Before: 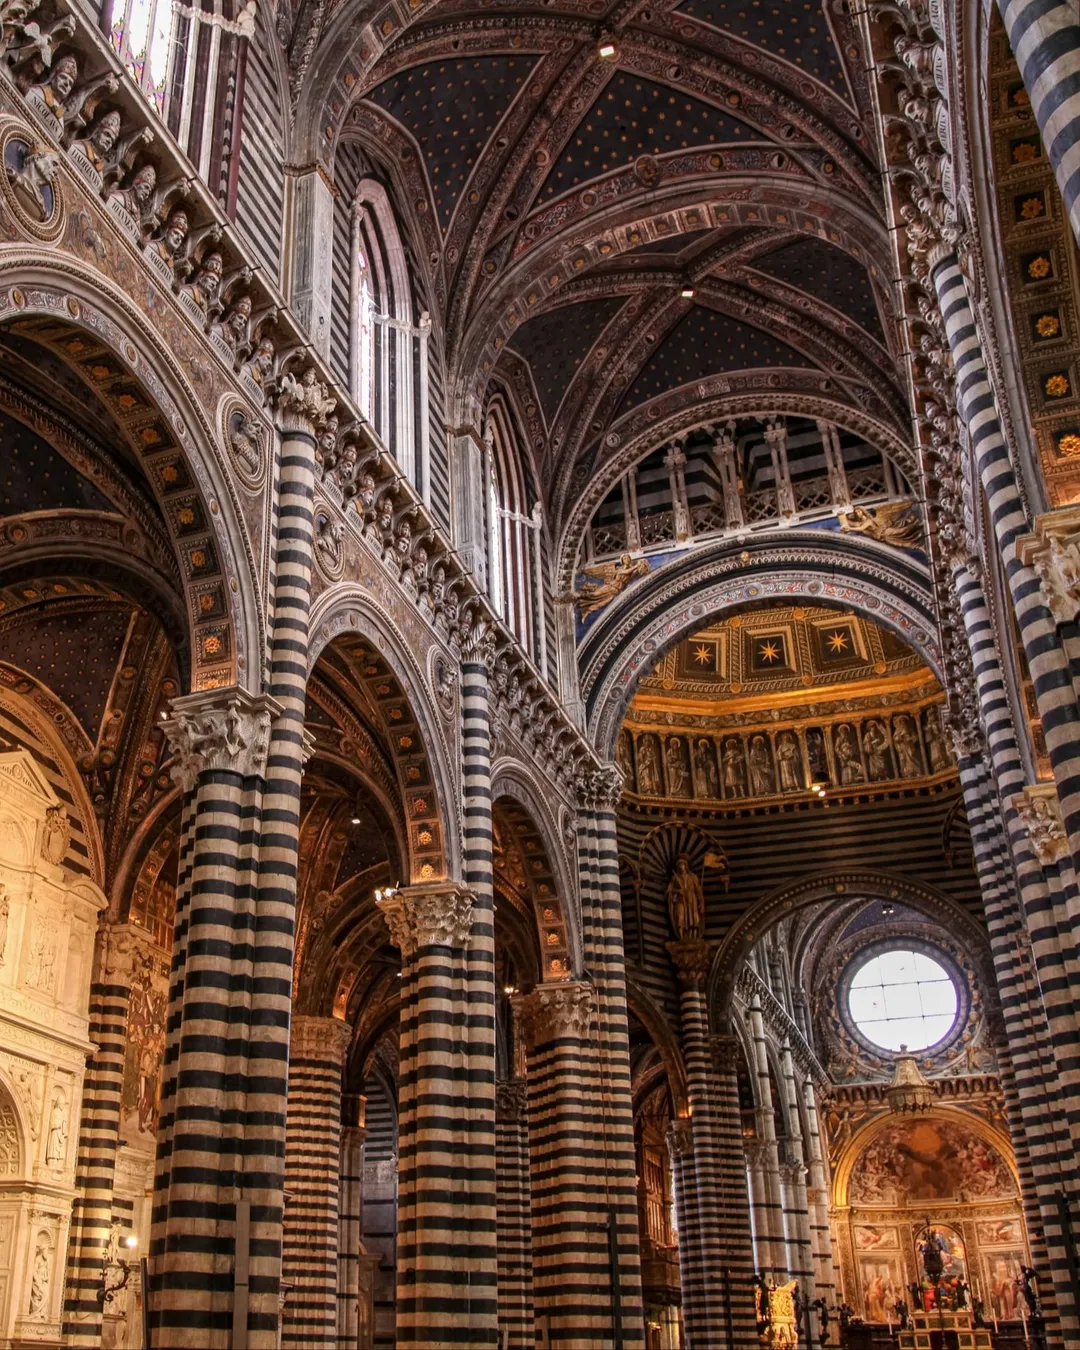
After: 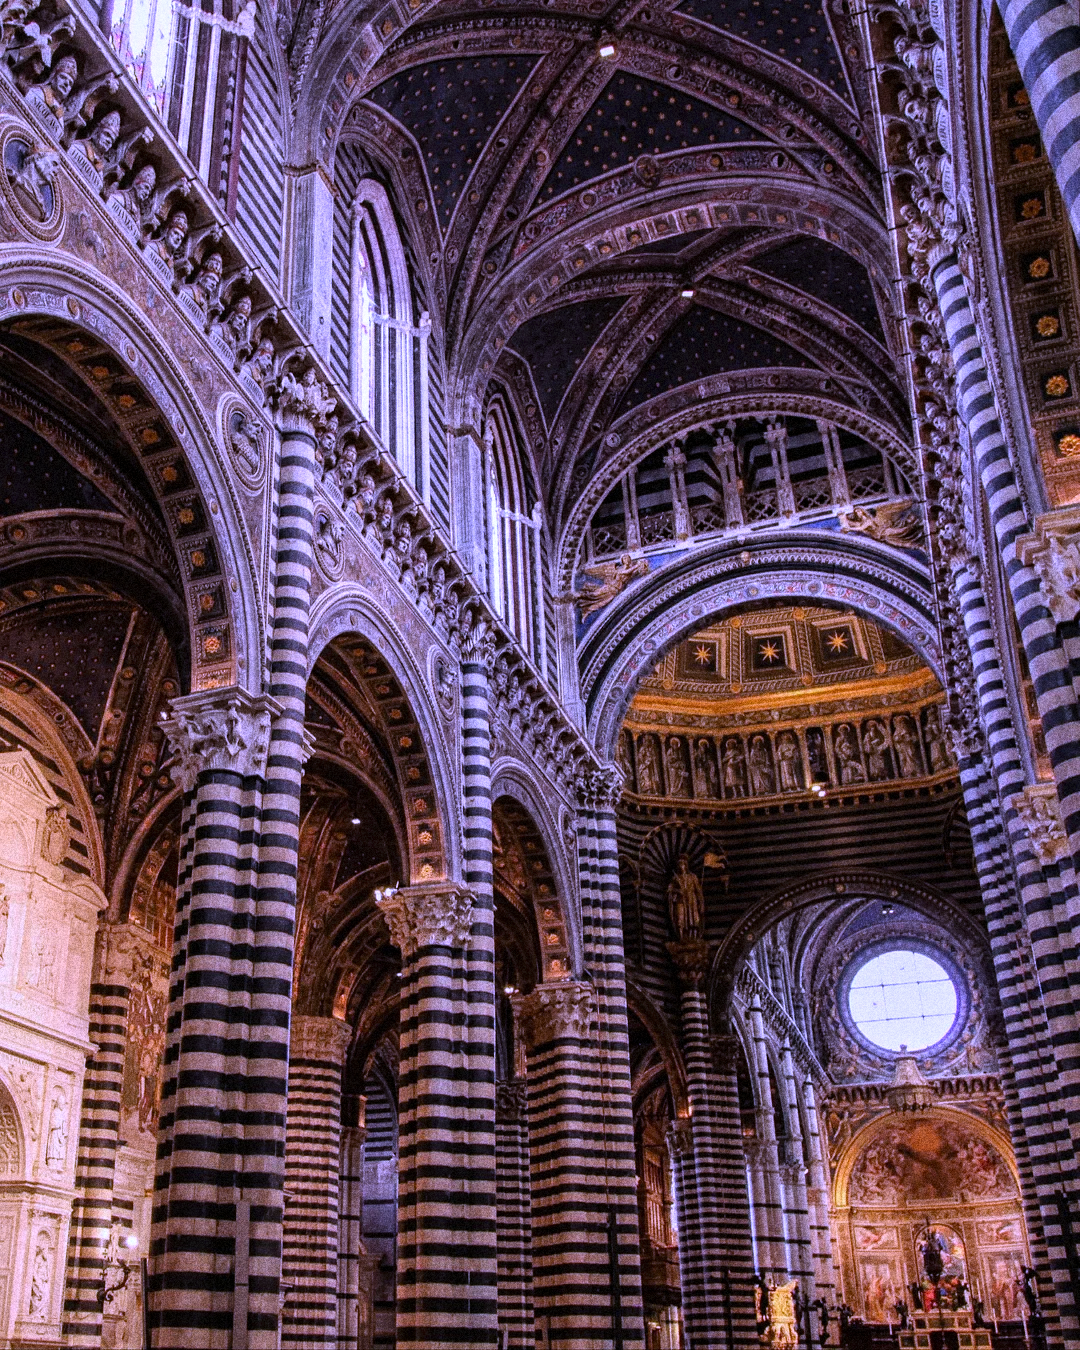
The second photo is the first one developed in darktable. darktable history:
rgb curve: curves: ch0 [(0, 0) (0.136, 0.078) (0.262, 0.245) (0.414, 0.42) (1, 1)], compensate middle gray true, preserve colors basic power
white balance: red 0.98, blue 1.61
grain: coarseness 14.49 ISO, strength 48.04%, mid-tones bias 35%
